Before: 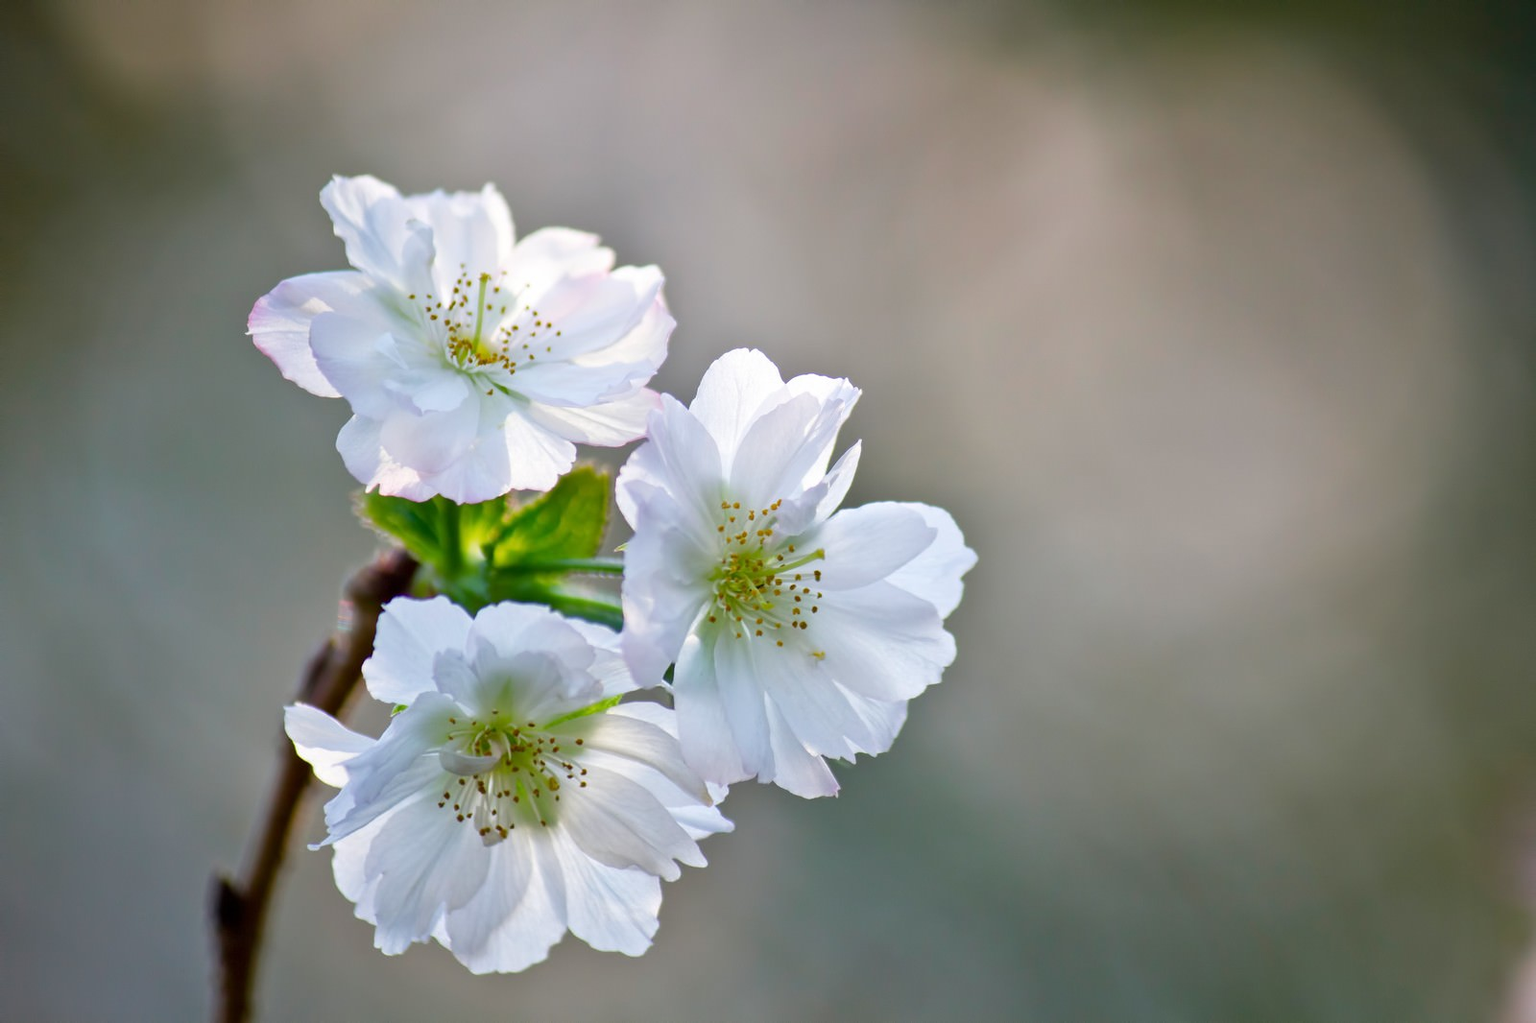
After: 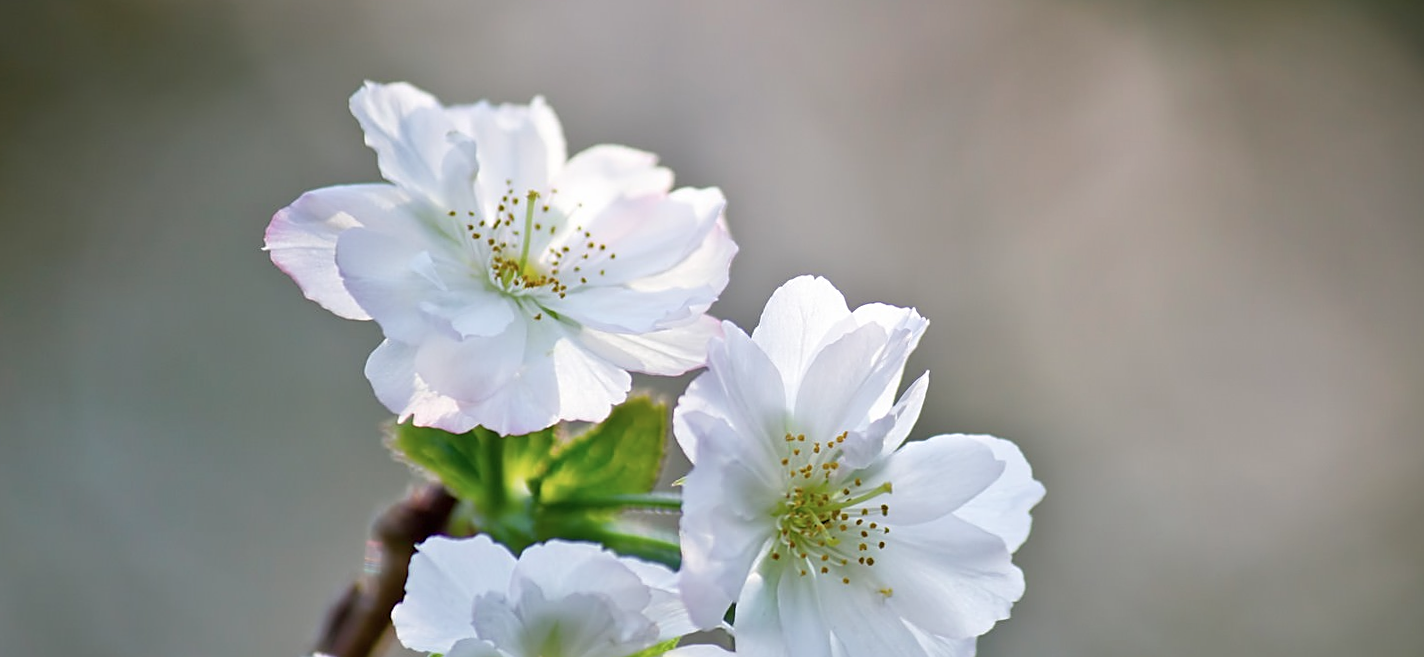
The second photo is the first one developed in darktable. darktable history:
sharpen: on, module defaults
white balance: emerald 1
rotate and perspective: rotation -0.013°, lens shift (vertical) -0.027, lens shift (horizontal) 0.178, crop left 0.016, crop right 0.989, crop top 0.082, crop bottom 0.918
crop: left 1.509%, top 3.452%, right 7.696%, bottom 28.452%
color correction: saturation 0.85
